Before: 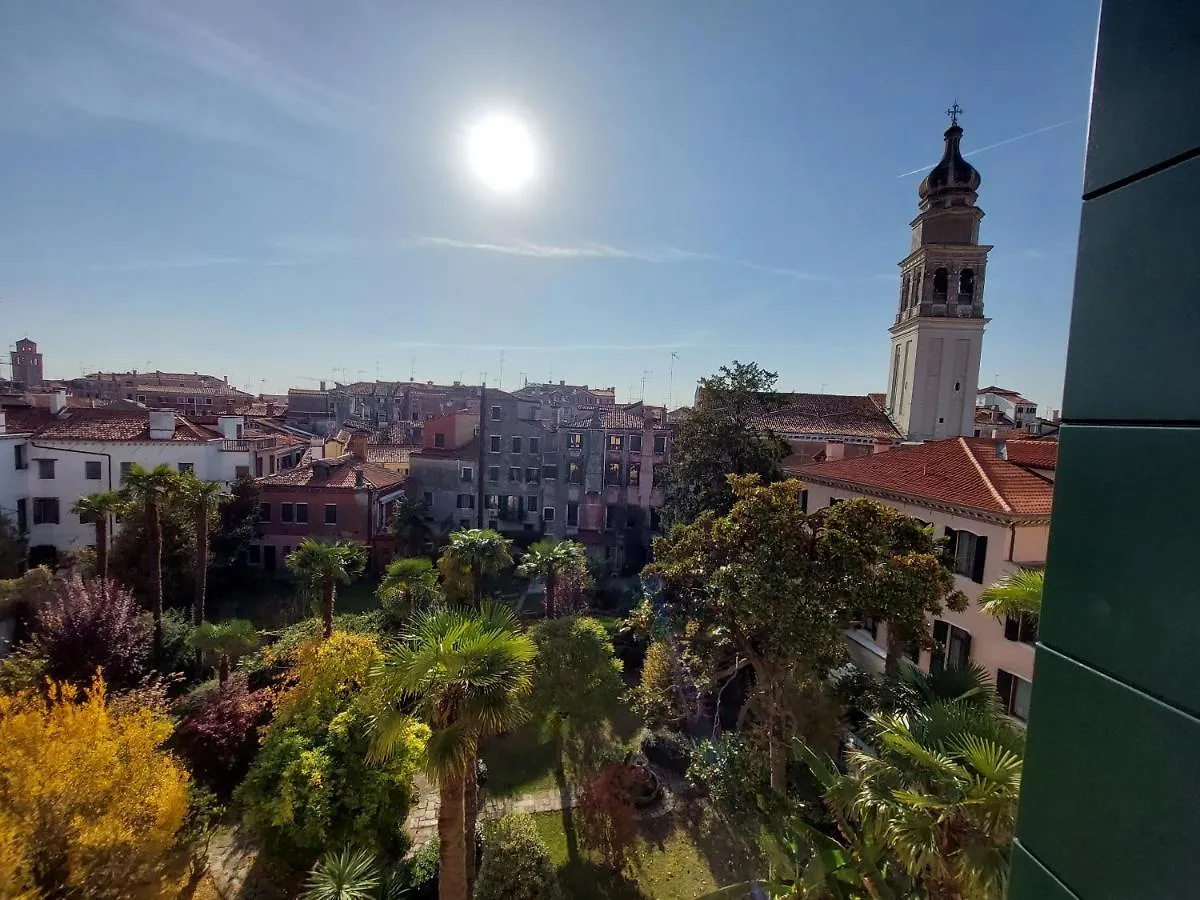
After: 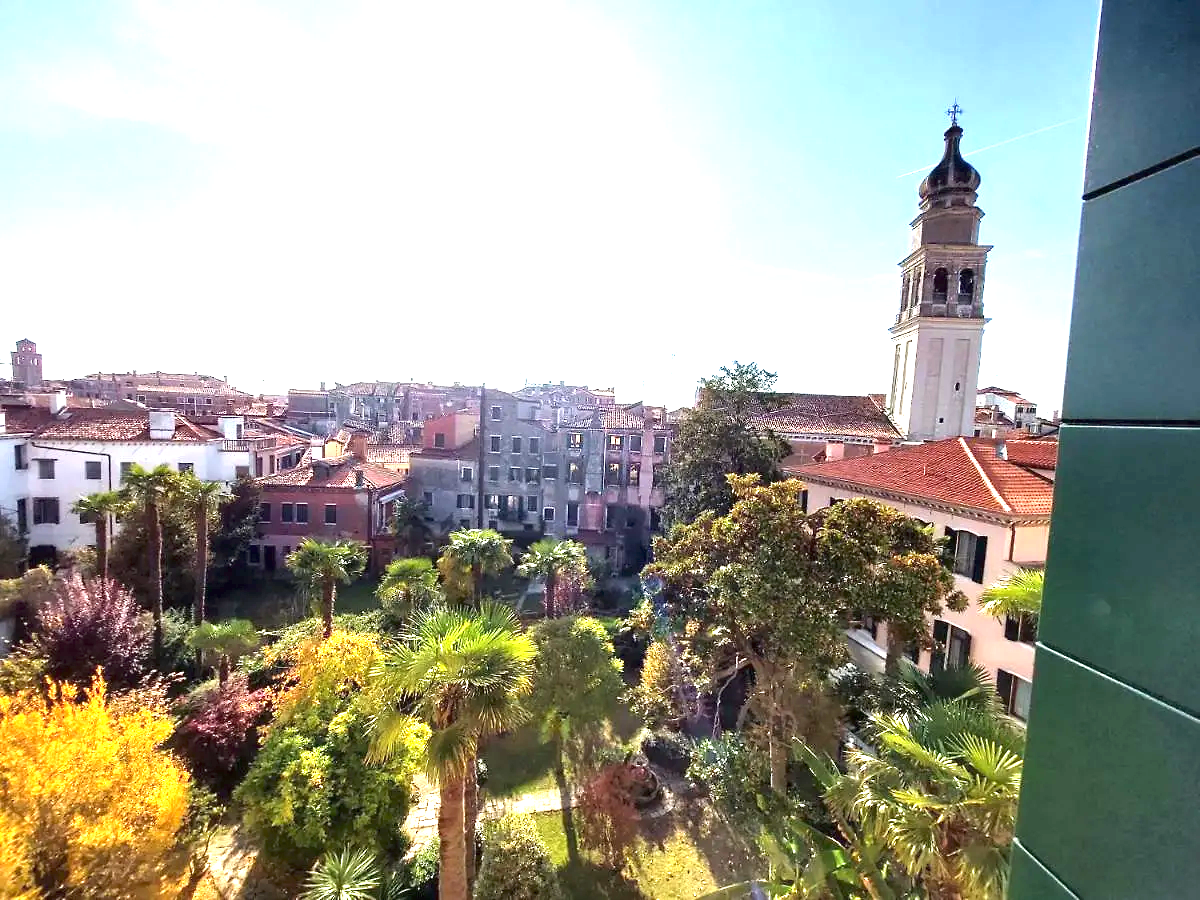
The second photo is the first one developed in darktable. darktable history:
exposure: black level correction 0, exposure 2.119 EV, compensate exposure bias true, compensate highlight preservation false
